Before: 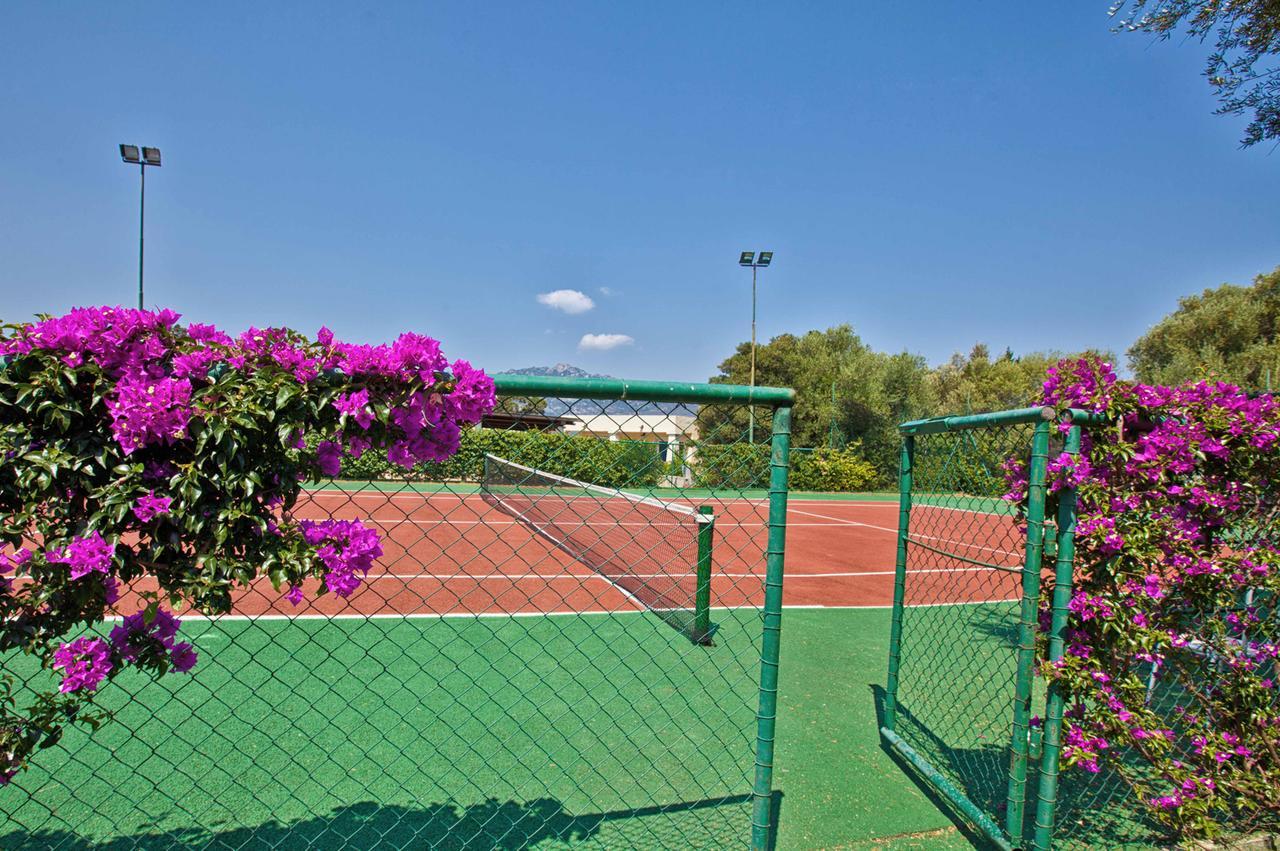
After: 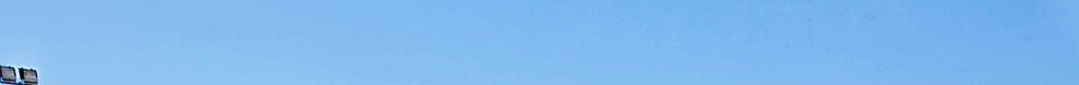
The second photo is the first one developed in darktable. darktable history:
base curve: curves: ch0 [(0, 0) (0.028, 0.03) (0.121, 0.232) (0.46, 0.748) (0.859, 0.968) (1, 1)], preserve colors none
sharpen: radius 2.543, amount 0.636
crop and rotate: left 9.644%, top 9.491%, right 6.021%, bottom 80.509%
tone equalizer: -7 EV 0.18 EV, -6 EV 0.12 EV, -5 EV 0.08 EV, -4 EV 0.04 EV, -2 EV -0.02 EV, -1 EV -0.04 EV, +0 EV -0.06 EV, luminance estimator HSV value / RGB max
